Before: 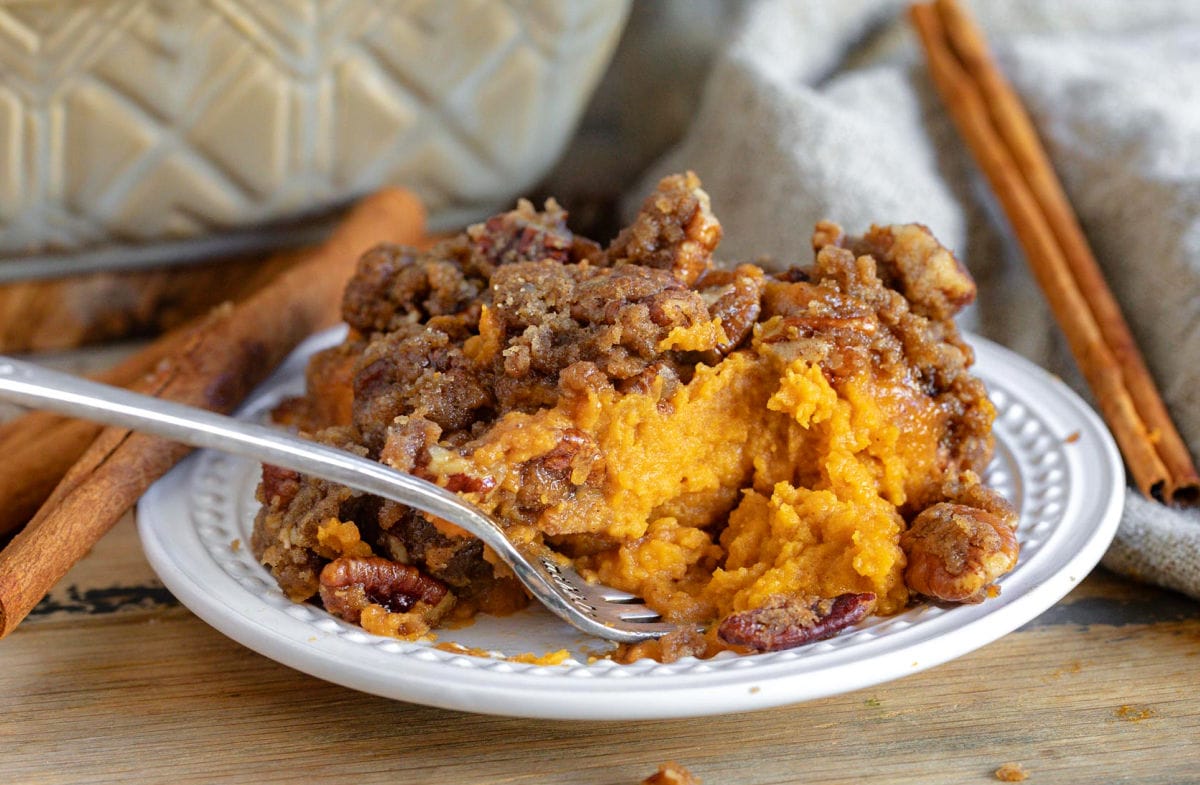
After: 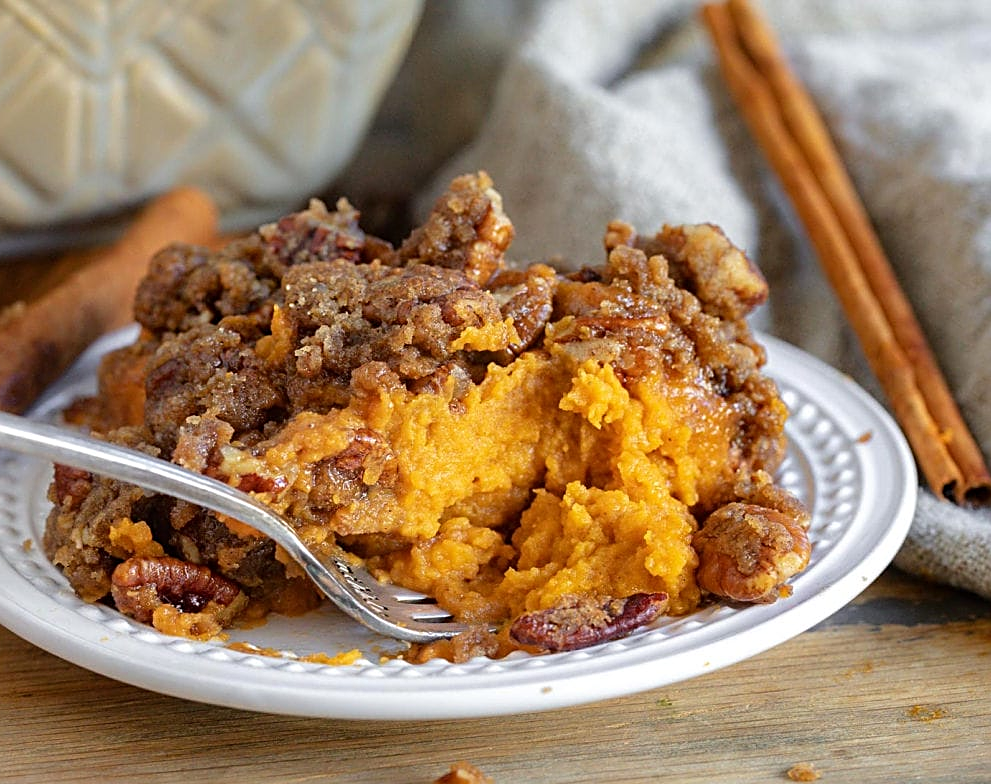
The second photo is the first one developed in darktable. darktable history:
sharpen: on, module defaults
crop: left 17.357%, bottom 0.044%
